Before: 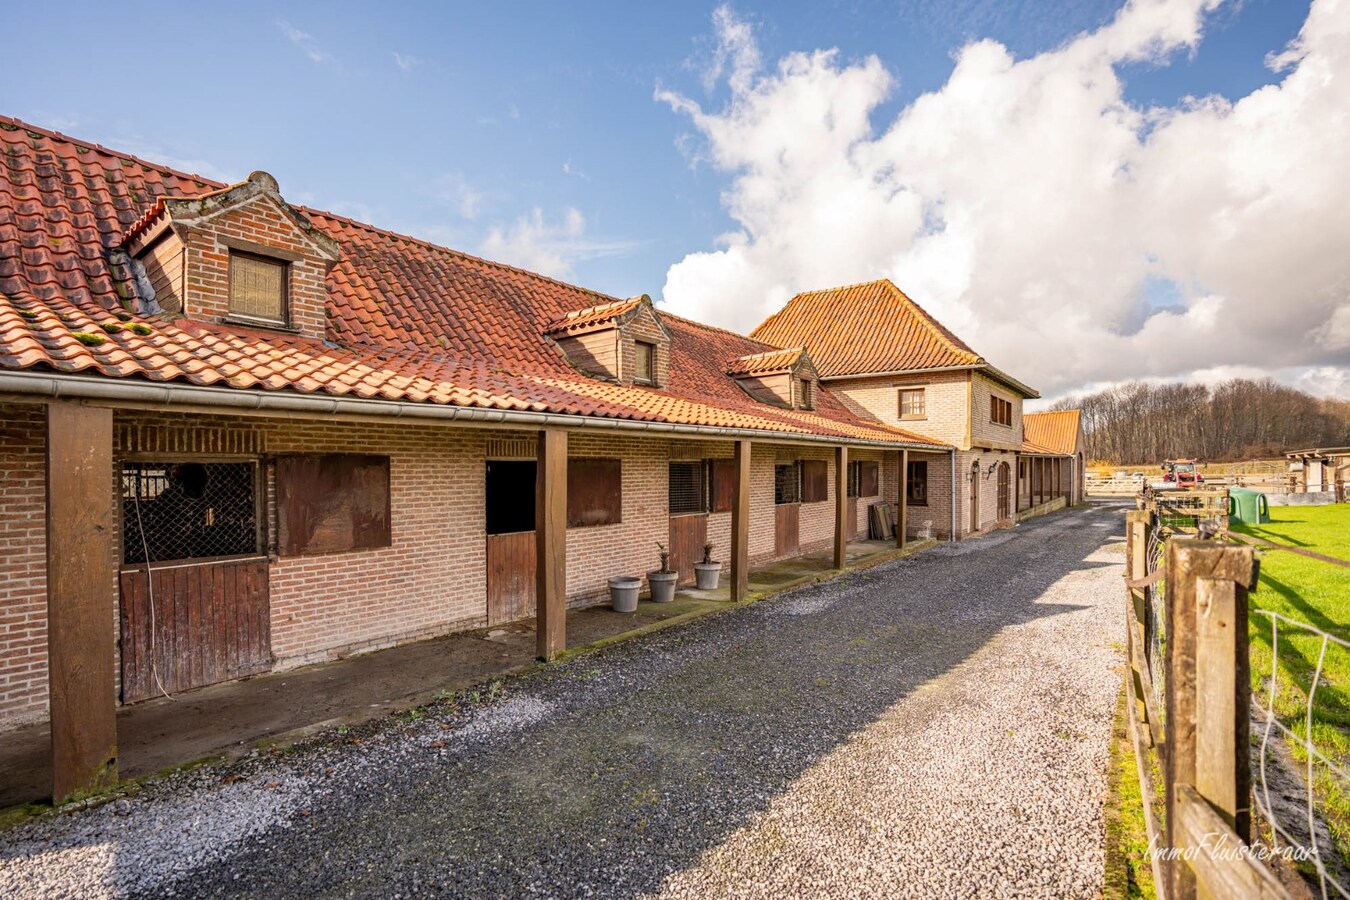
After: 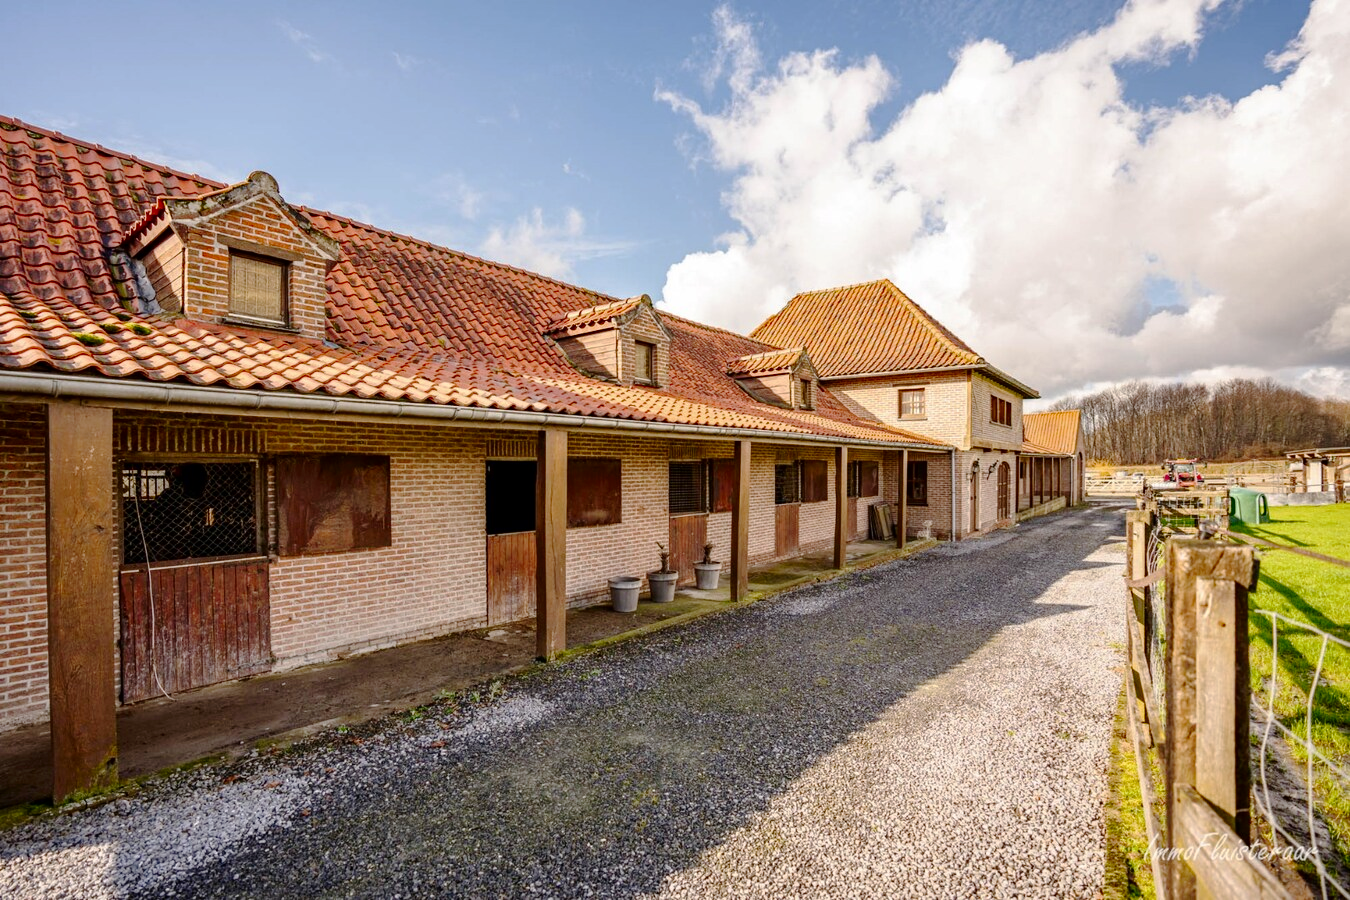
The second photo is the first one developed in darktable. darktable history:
contrast brightness saturation: contrast 0.07, brightness -0.13, saturation 0.06
tone curve: curves: ch0 [(0, 0) (0.003, 0.003) (0.011, 0.014) (0.025, 0.027) (0.044, 0.044) (0.069, 0.064) (0.1, 0.108) (0.136, 0.153) (0.177, 0.208) (0.224, 0.275) (0.277, 0.349) (0.335, 0.422) (0.399, 0.492) (0.468, 0.557) (0.543, 0.617) (0.623, 0.682) (0.709, 0.745) (0.801, 0.826) (0.898, 0.916) (1, 1)], preserve colors none
